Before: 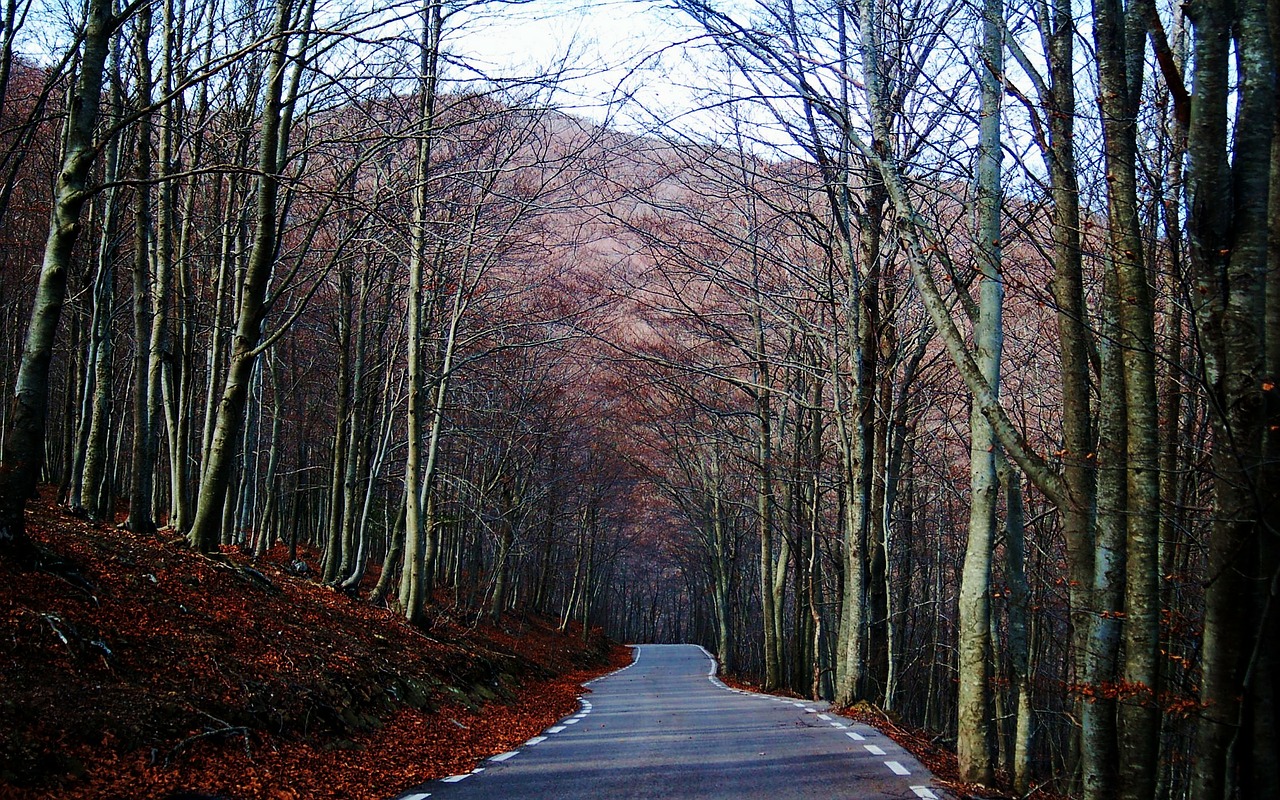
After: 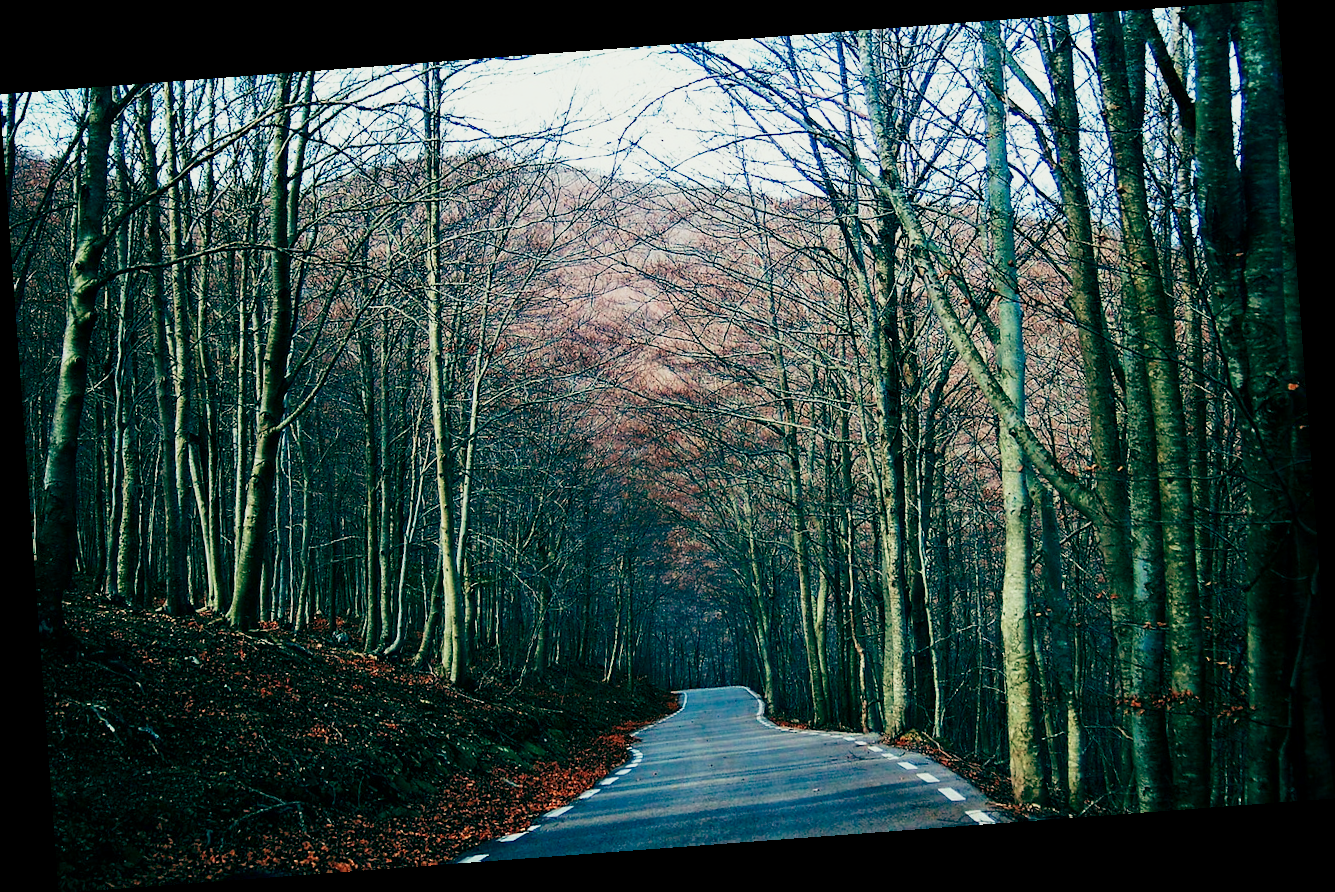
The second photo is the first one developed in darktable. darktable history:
rotate and perspective: rotation -4.25°, automatic cropping off
base curve: curves: ch0 [(0, 0) (0.088, 0.125) (0.176, 0.251) (0.354, 0.501) (0.613, 0.749) (1, 0.877)], preserve colors none
color calibration: illuminant as shot in camera, x 0.37, y 0.382, temperature 4313.32 K
color balance: mode lift, gamma, gain (sRGB), lift [1, 0.69, 1, 1], gamma [1, 1.482, 1, 1], gain [1, 1, 1, 0.802]
